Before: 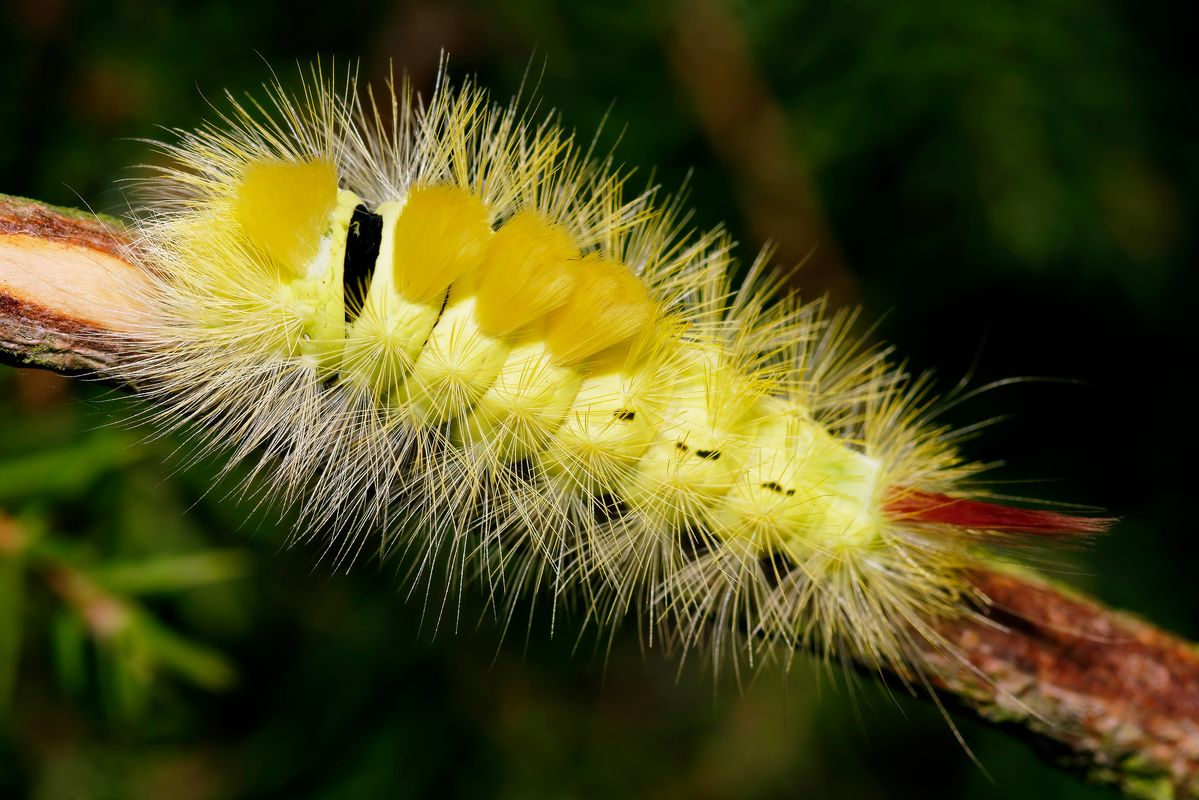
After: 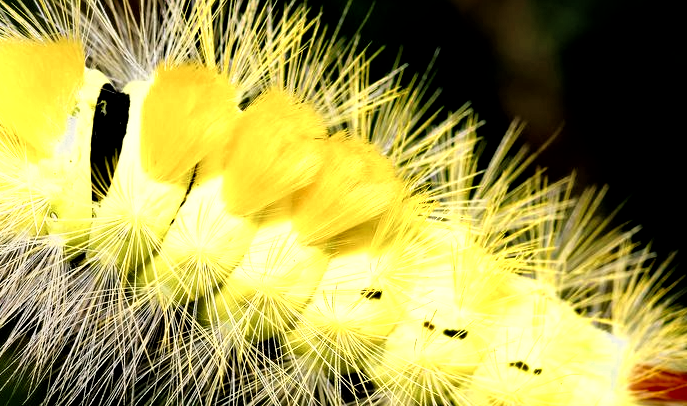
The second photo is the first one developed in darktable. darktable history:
crop: left 21.157%, top 15.159%, right 21.537%, bottom 34.025%
local contrast: mode bilateral grid, contrast 26, coarseness 61, detail 151%, midtone range 0.2
shadows and highlights: shadows -1.76, highlights 41.58
filmic rgb: black relative exposure -7.71 EV, white relative exposure 4.44 EV, hardness 3.76, latitude 49.63%, contrast 1.1
color zones: curves: ch0 [(0.004, 0.305) (0.261, 0.623) (0.389, 0.399) (0.708, 0.571) (0.947, 0.34)]; ch1 [(0.025, 0.645) (0.229, 0.584) (0.326, 0.551) (0.484, 0.262) (0.757, 0.643)]
